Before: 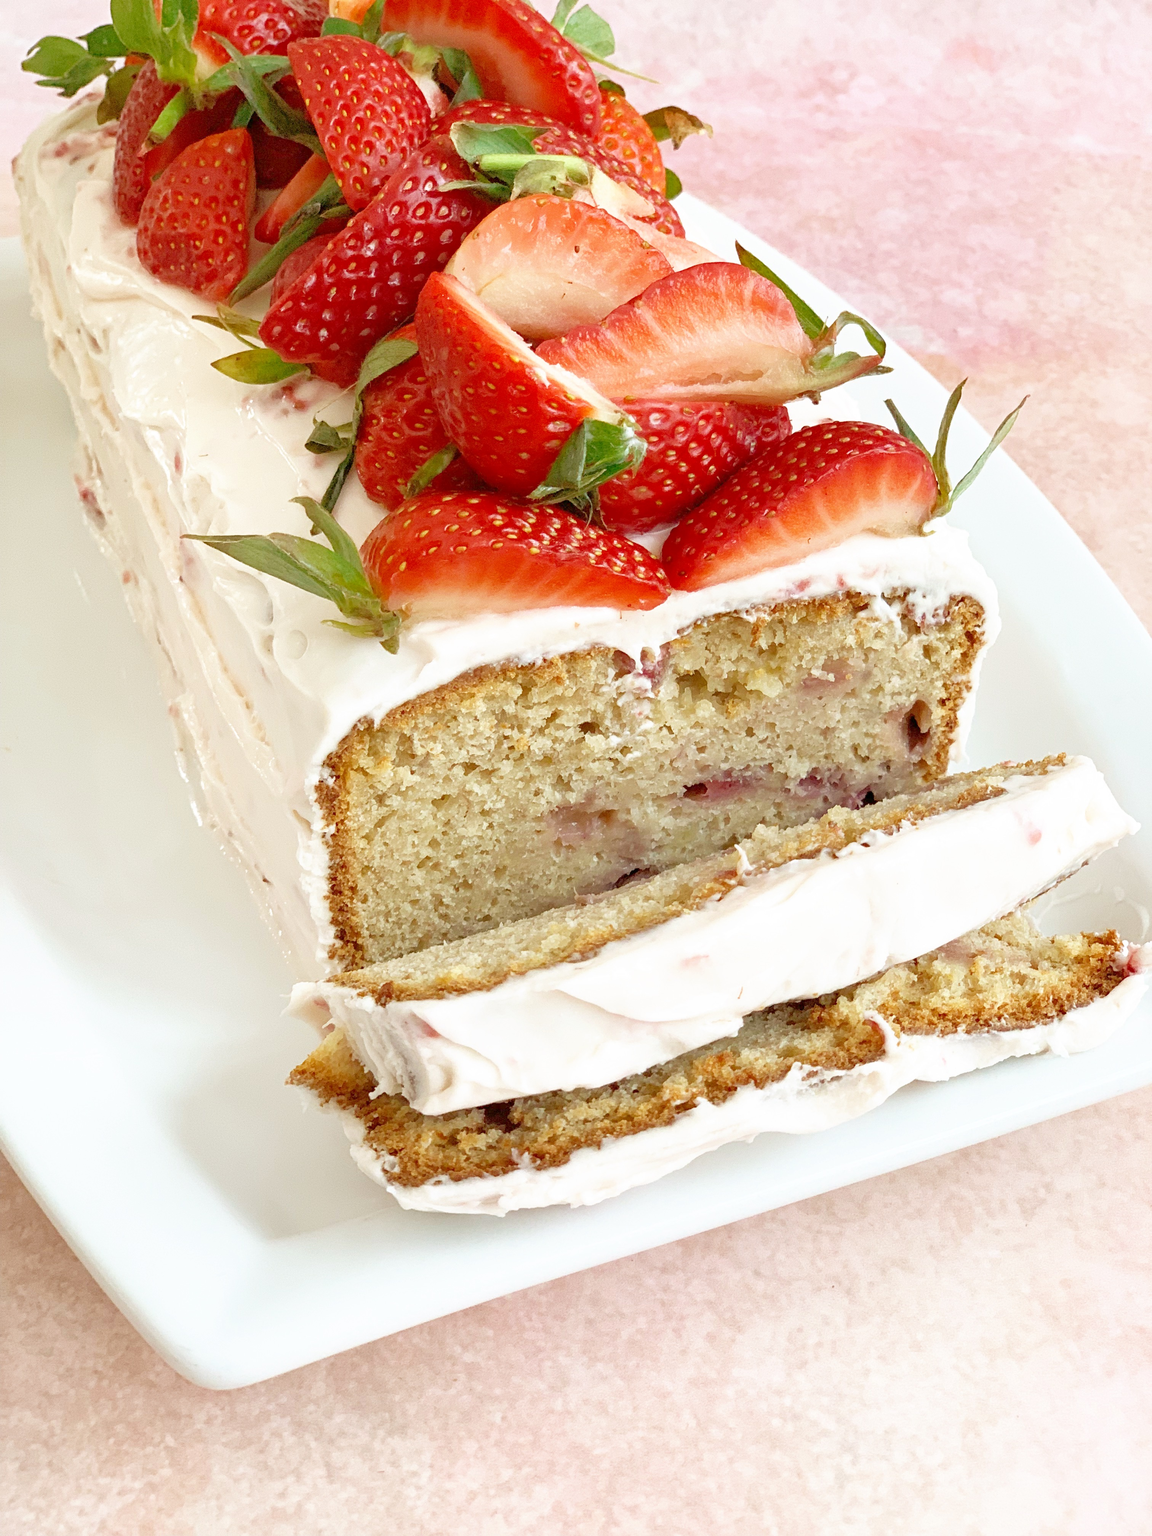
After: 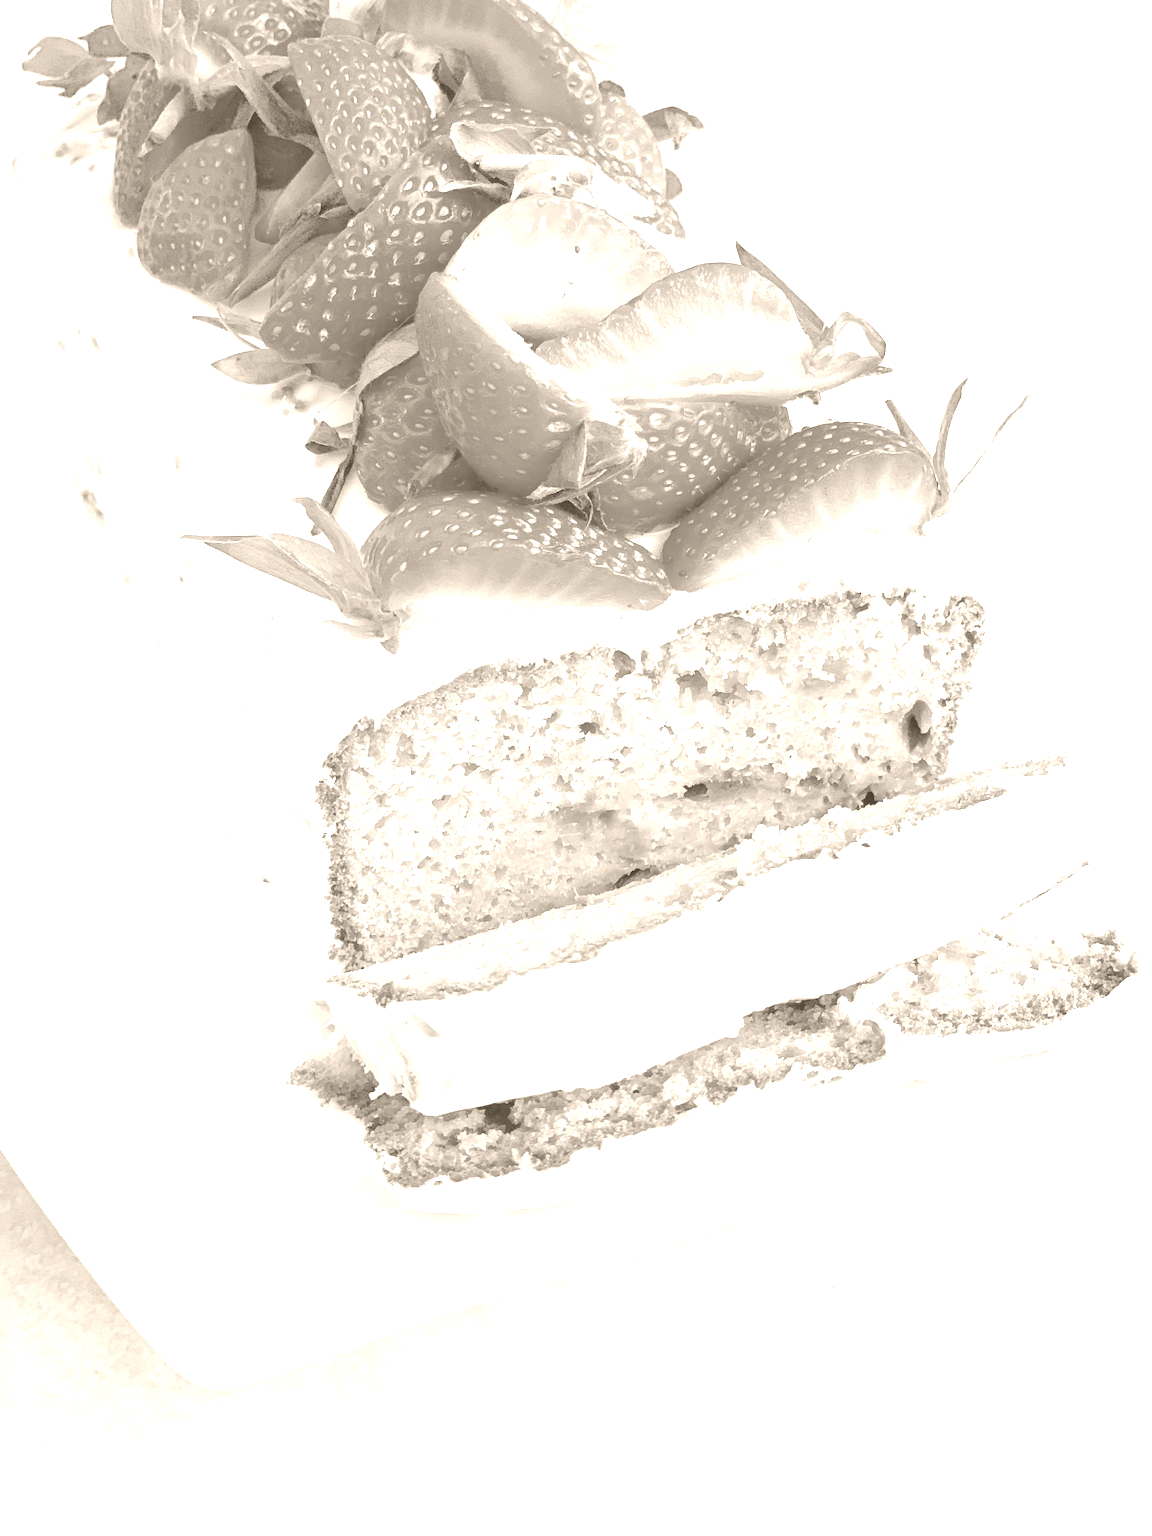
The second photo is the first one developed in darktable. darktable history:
contrast brightness saturation: saturation -0.05
colorize: hue 34.49°, saturation 35.33%, source mix 100%, version 1
color contrast: green-magenta contrast 1.73, blue-yellow contrast 1.15
color correction: saturation 0.3
